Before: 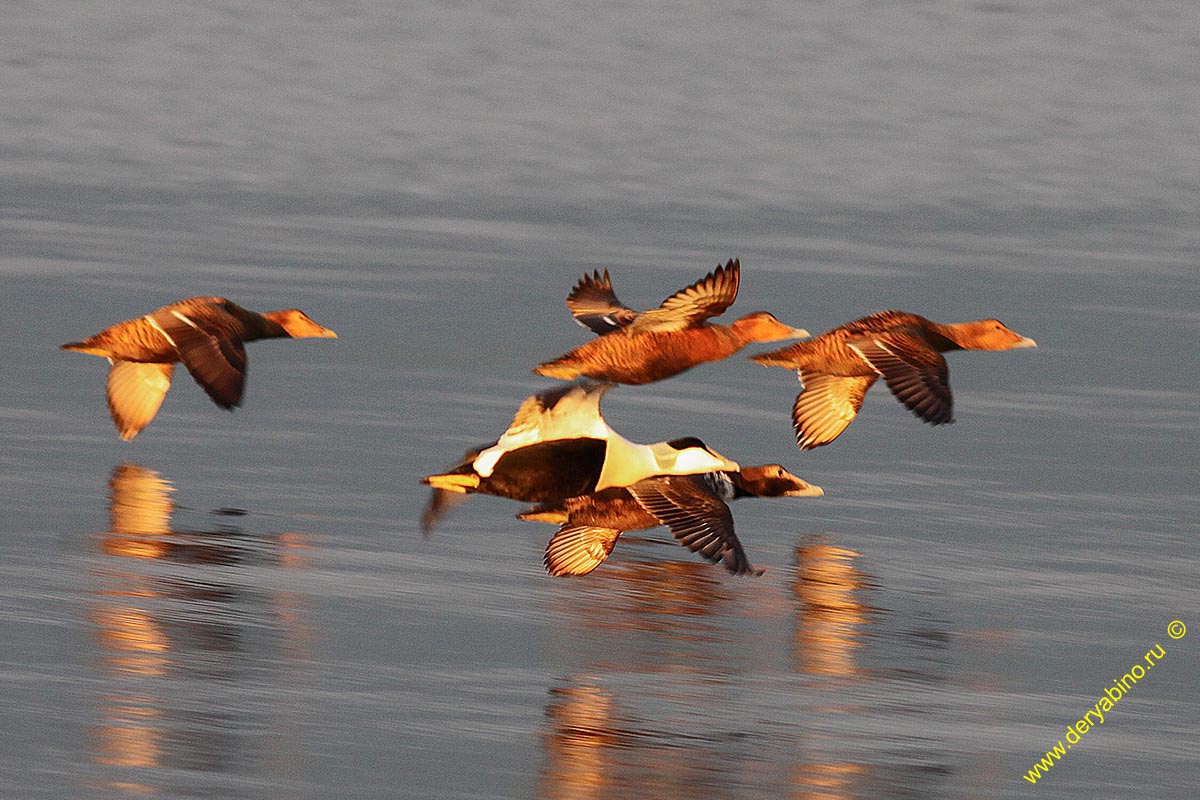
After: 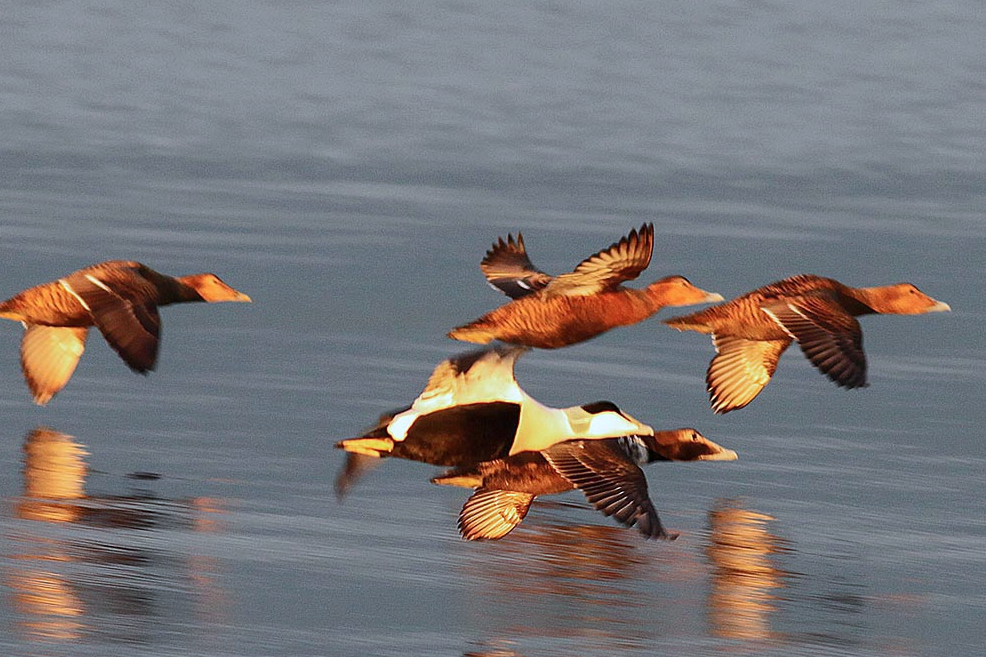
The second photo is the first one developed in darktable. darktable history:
crop and rotate: left 7.222%, top 4.619%, right 10.573%, bottom 13.175%
color correction: highlights a* -3.79, highlights b* -10.61
